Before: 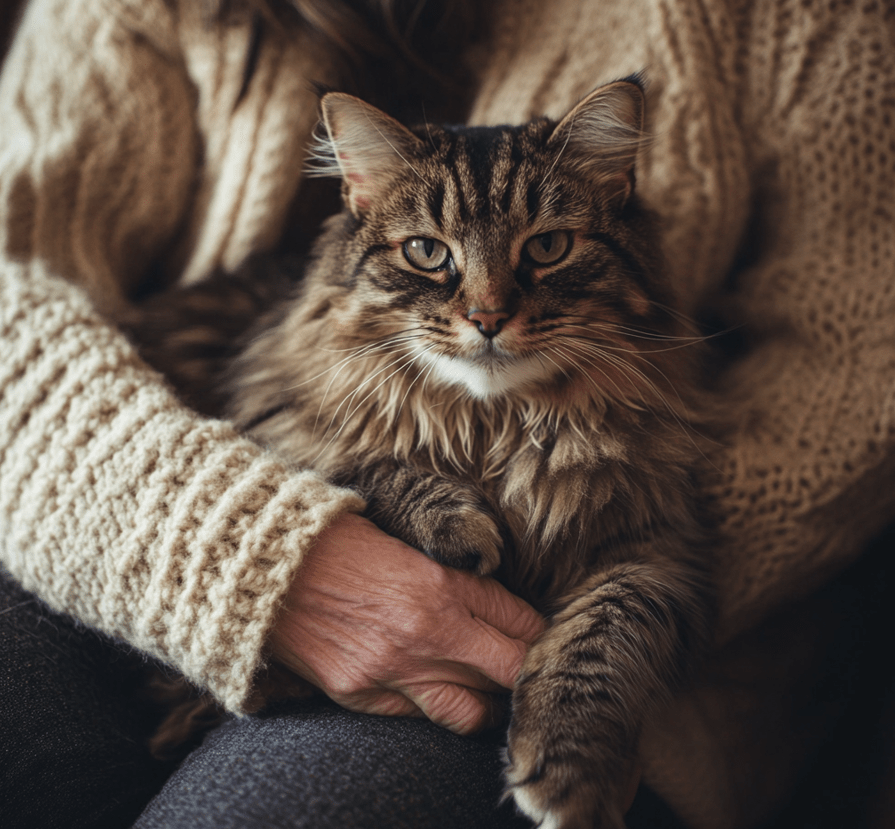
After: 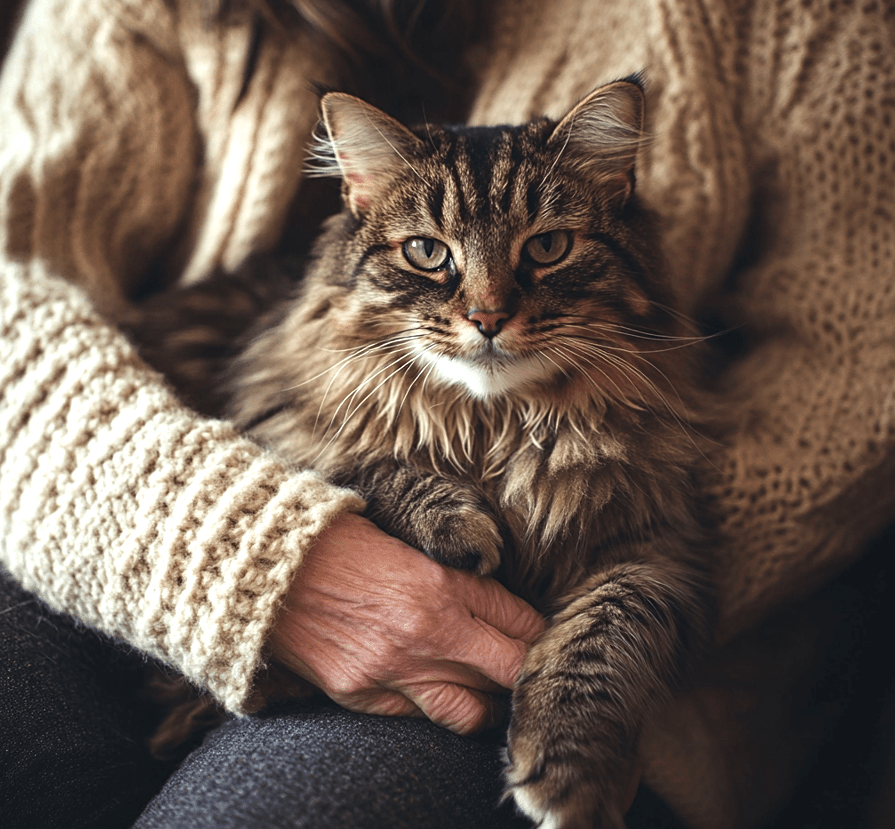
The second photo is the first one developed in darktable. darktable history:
sharpen: radius 1.865, amount 0.398, threshold 1.618
exposure: exposure 0.6 EV, compensate exposure bias true, compensate highlight preservation false
contrast brightness saturation: contrast 0.032, brightness -0.033
